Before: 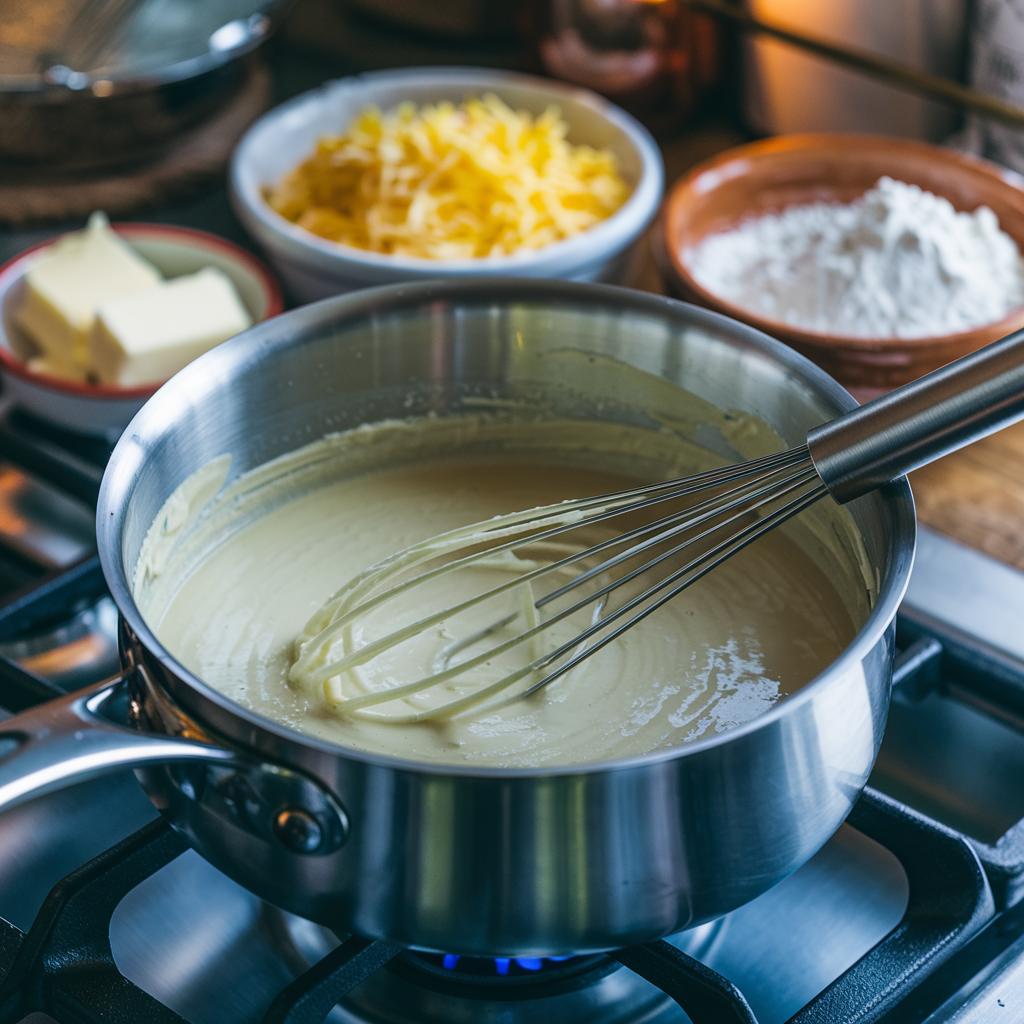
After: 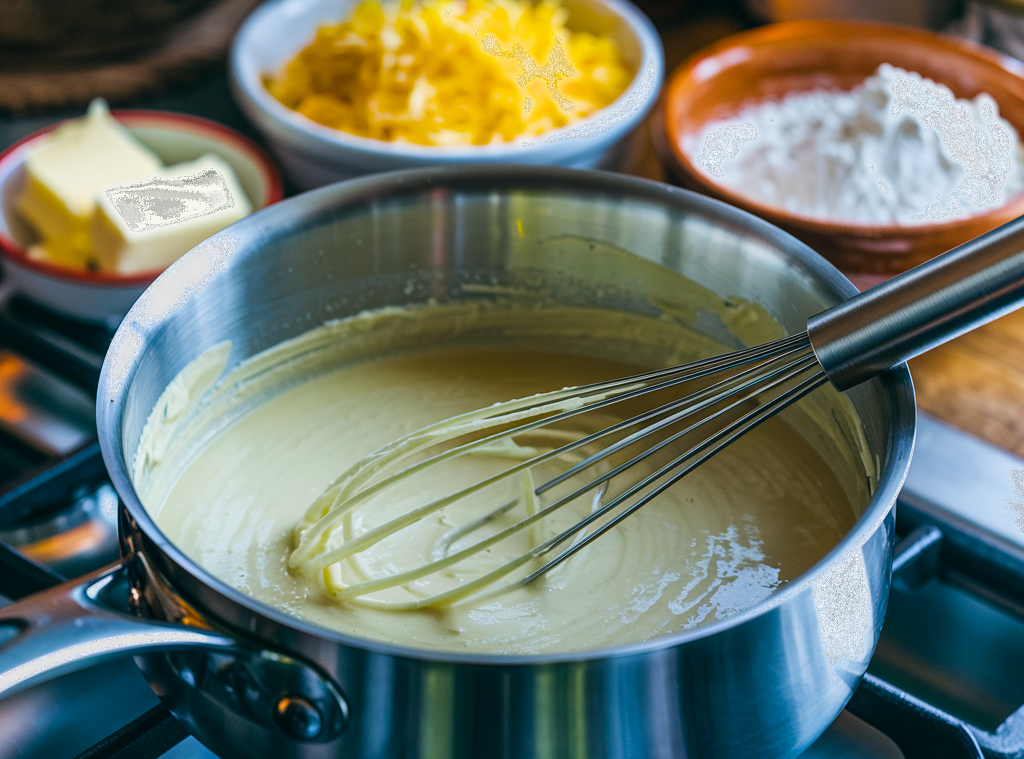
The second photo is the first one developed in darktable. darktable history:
crop: top 11.051%, bottom 13.931%
filmic rgb: black relative exposure -15.12 EV, white relative exposure 3 EV, target black luminance 0%, hardness 9.34, latitude 98.68%, contrast 0.912, shadows ↔ highlights balance 0.411%, iterations of high-quality reconstruction 0
color balance rgb: perceptual saturation grading › global saturation 31.027%, perceptual brilliance grading › highlights 9.52%, perceptual brilliance grading › mid-tones 4.586%, global vibrance 25.11%, contrast 10.401%
